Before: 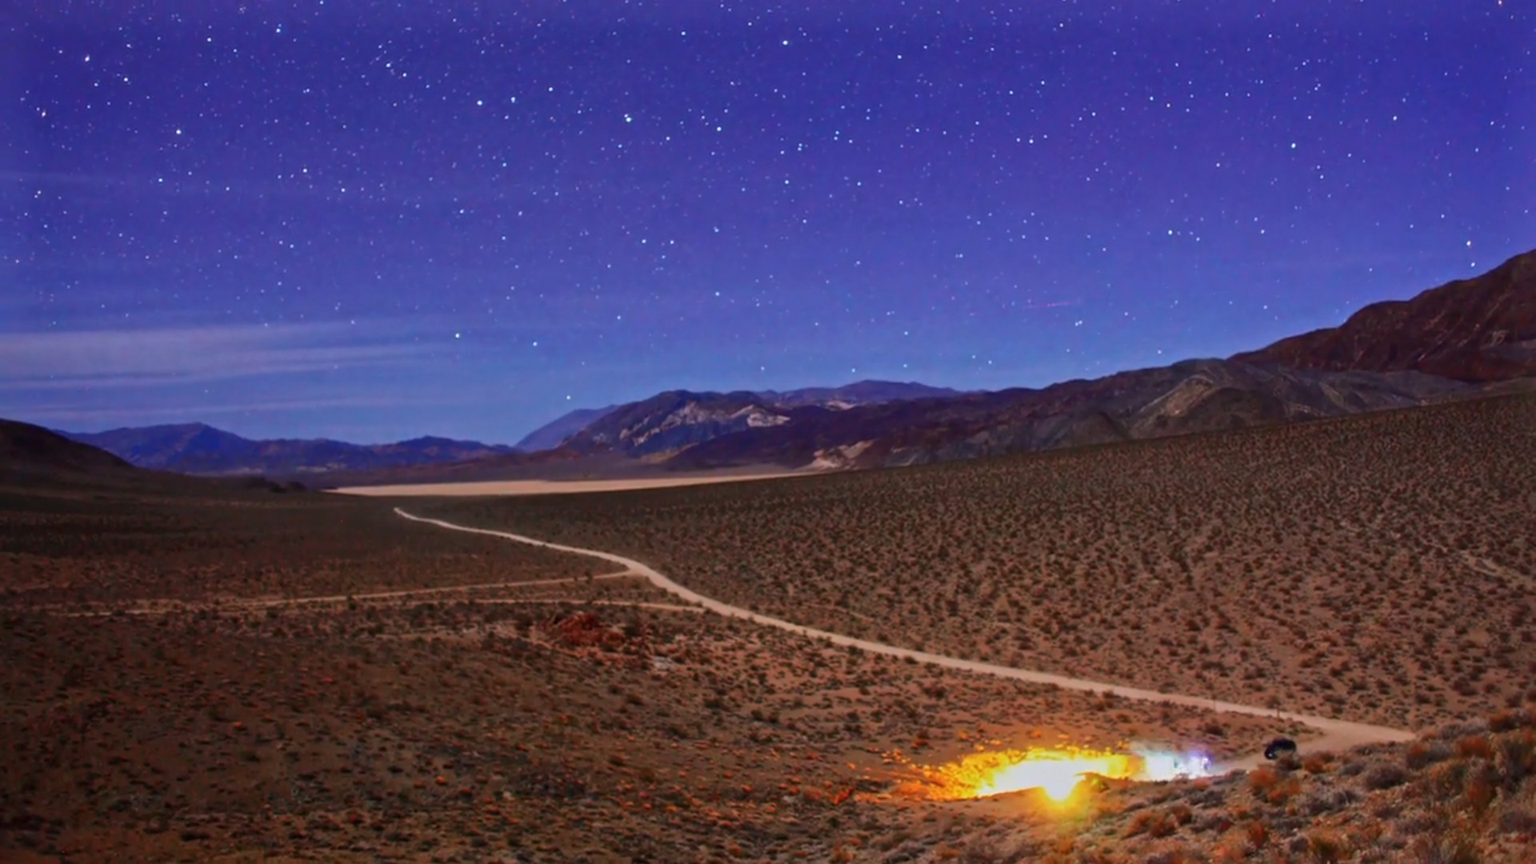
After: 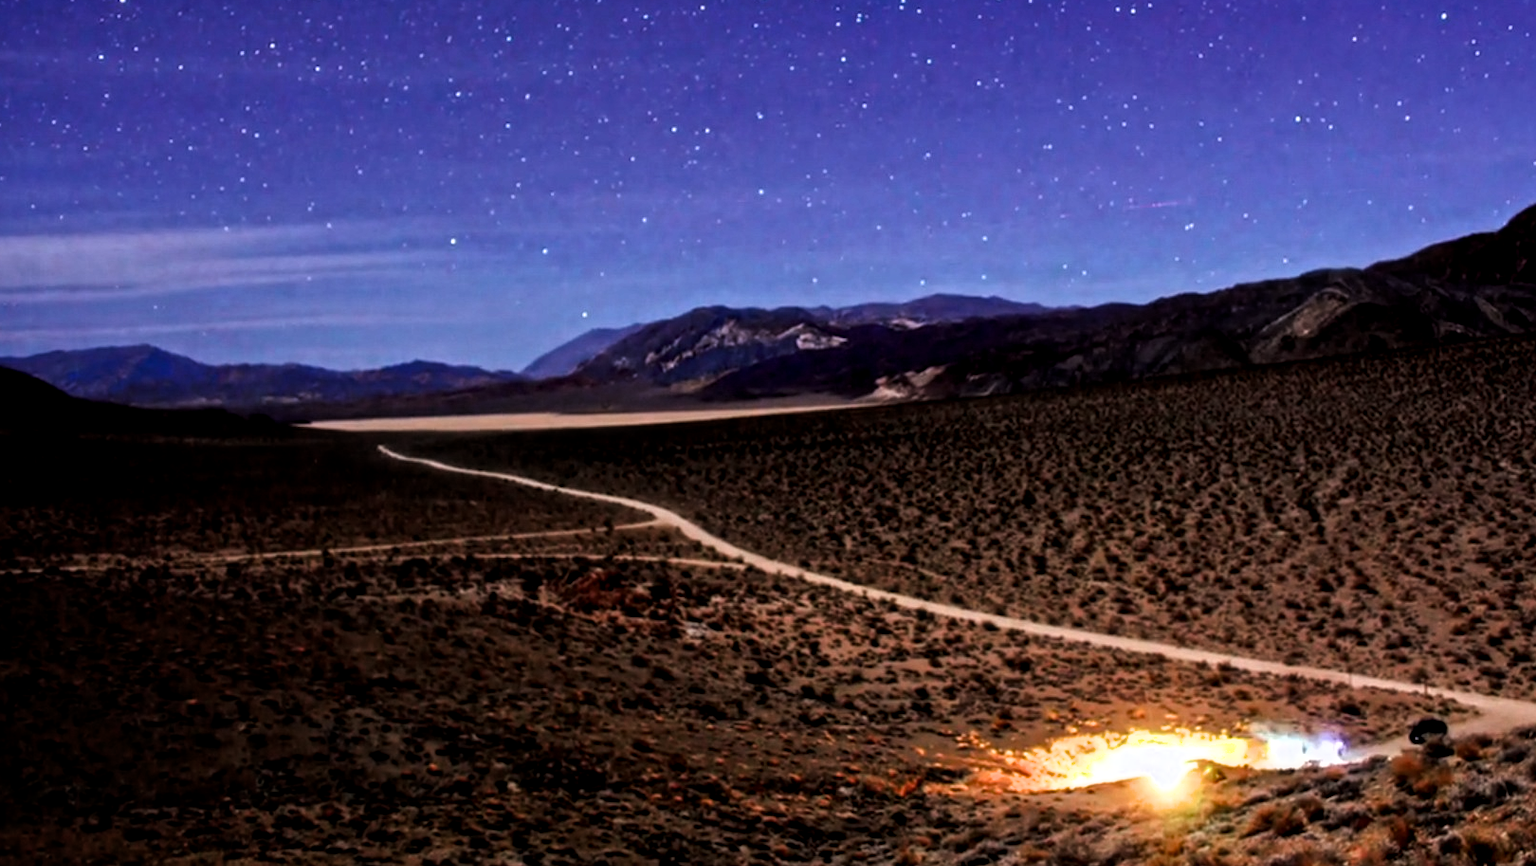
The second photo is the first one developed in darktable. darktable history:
crop and rotate: left 4.932%, top 15.317%, right 10.663%
filmic rgb: black relative exposure -8.27 EV, white relative exposure 2.22 EV, hardness 7.14, latitude 85.75%, contrast 1.702, highlights saturation mix -3.11%, shadows ↔ highlights balance -2.78%
exposure: black level correction 0.001, compensate highlight preservation false
local contrast: on, module defaults
contrast brightness saturation: contrast 0.051
